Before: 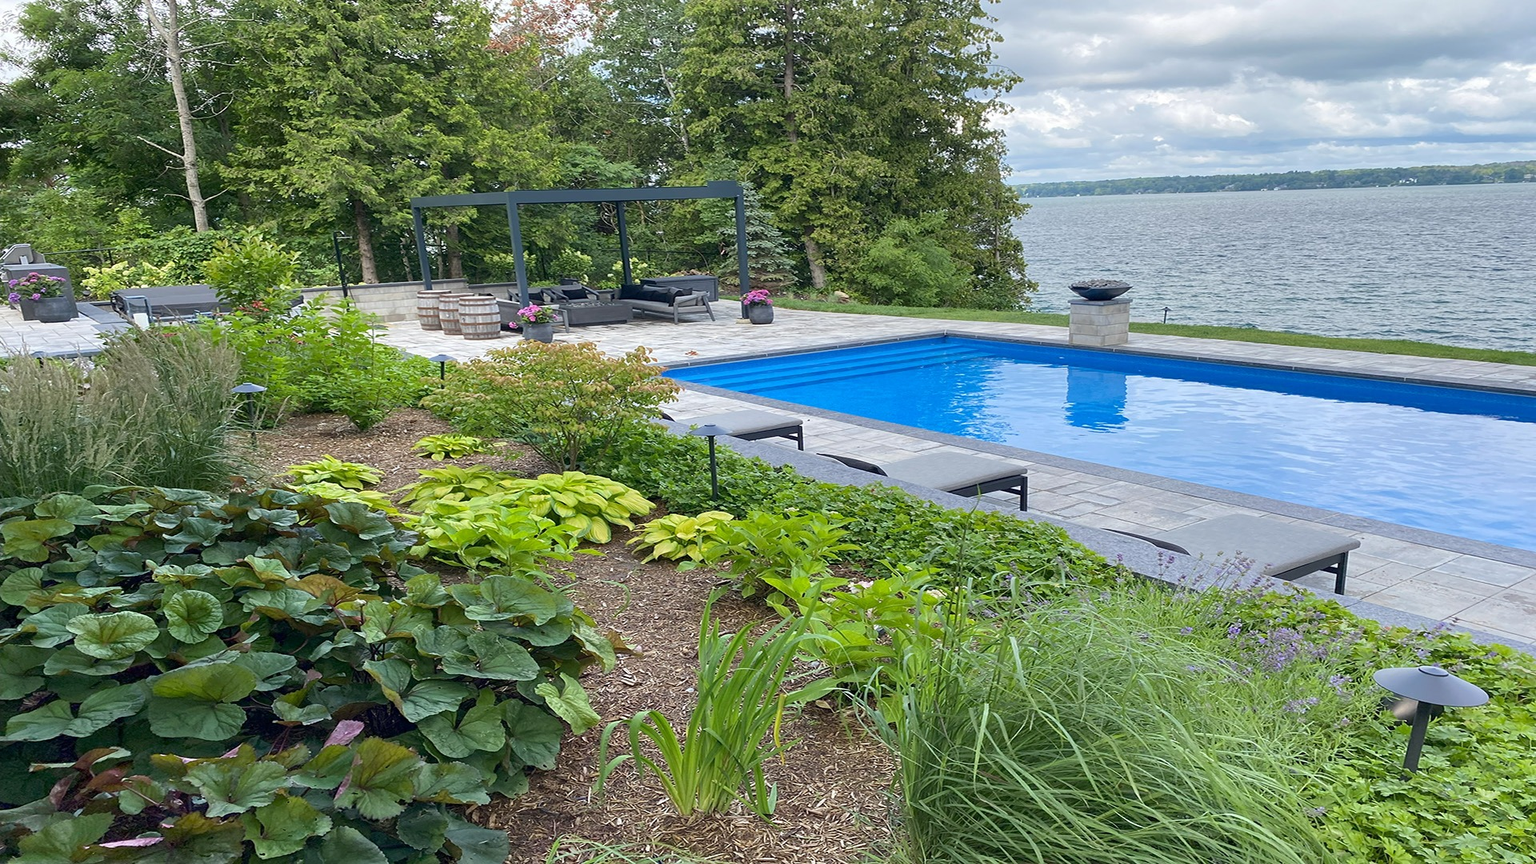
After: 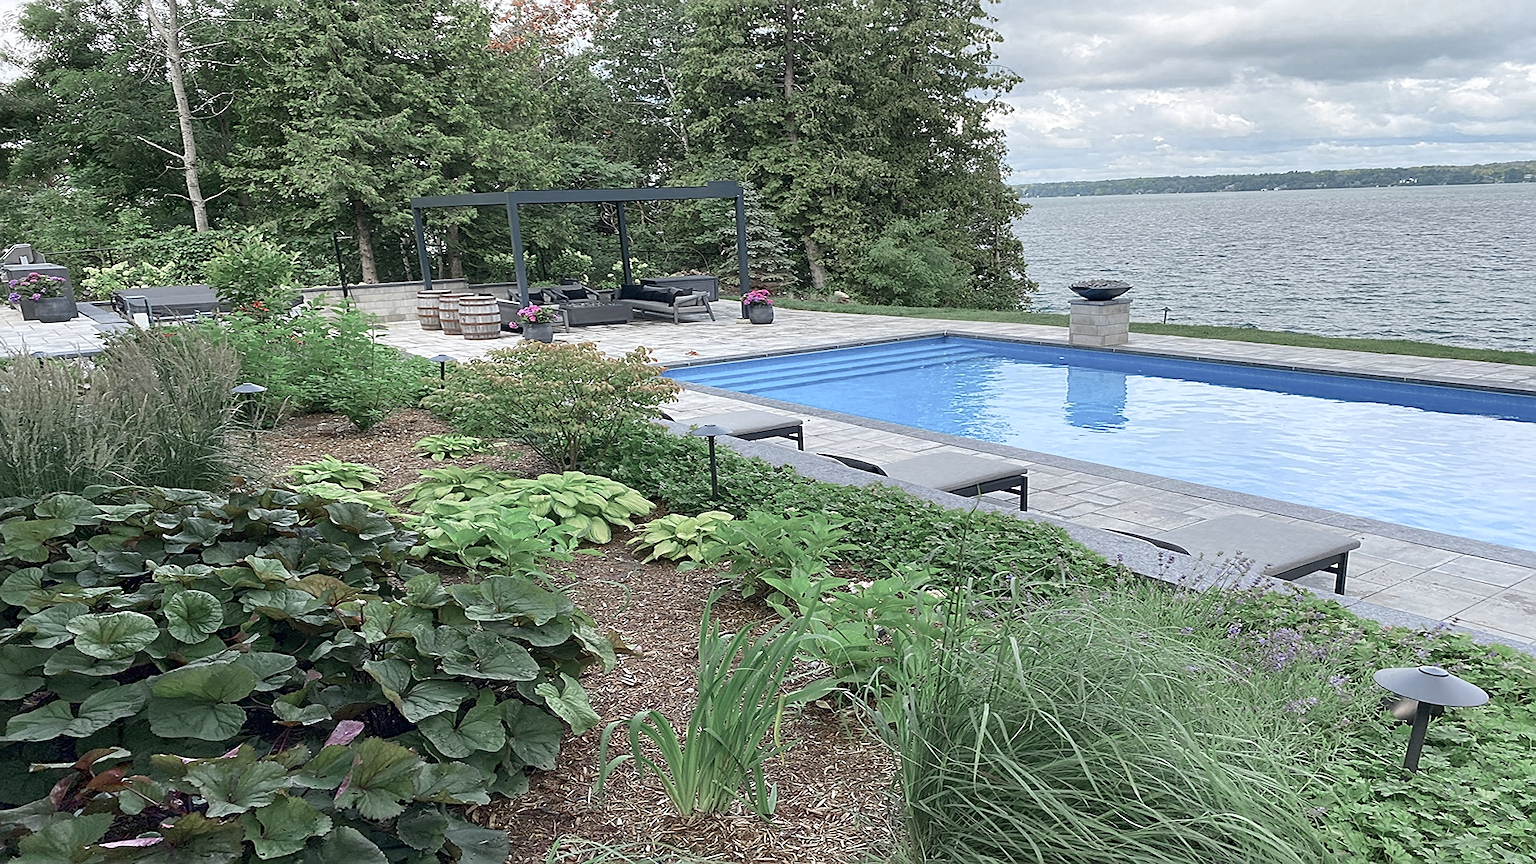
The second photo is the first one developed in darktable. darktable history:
sharpen: amount 0.496
color balance rgb: linear chroma grading › shadows -1.951%, linear chroma grading › highlights -14.437%, linear chroma grading › global chroma -9.683%, linear chroma grading › mid-tones -9.756%, perceptual saturation grading › global saturation 0.257%
color zones: curves: ch0 [(0, 0.466) (0.128, 0.466) (0.25, 0.5) (0.375, 0.456) (0.5, 0.5) (0.625, 0.5) (0.737, 0.652) (0.875, 0.5)]; ch1 [(0, 0.603) (0.125, 0.618) (0.261, 0.348) (0.372, 0.353) (0.497, 0.363) (0.611, 0.45) (0.731, 0.427) (0.875, 0.518) (0.998, 0.652)]; ch2 [(0, 0.559) (0.125, 0.451) (0.253, 0.564) (0.37, 0.578) (0.5, 0.466) (0.625, 0.471) (0.731, 0.471) (0.88, 0.485)]
